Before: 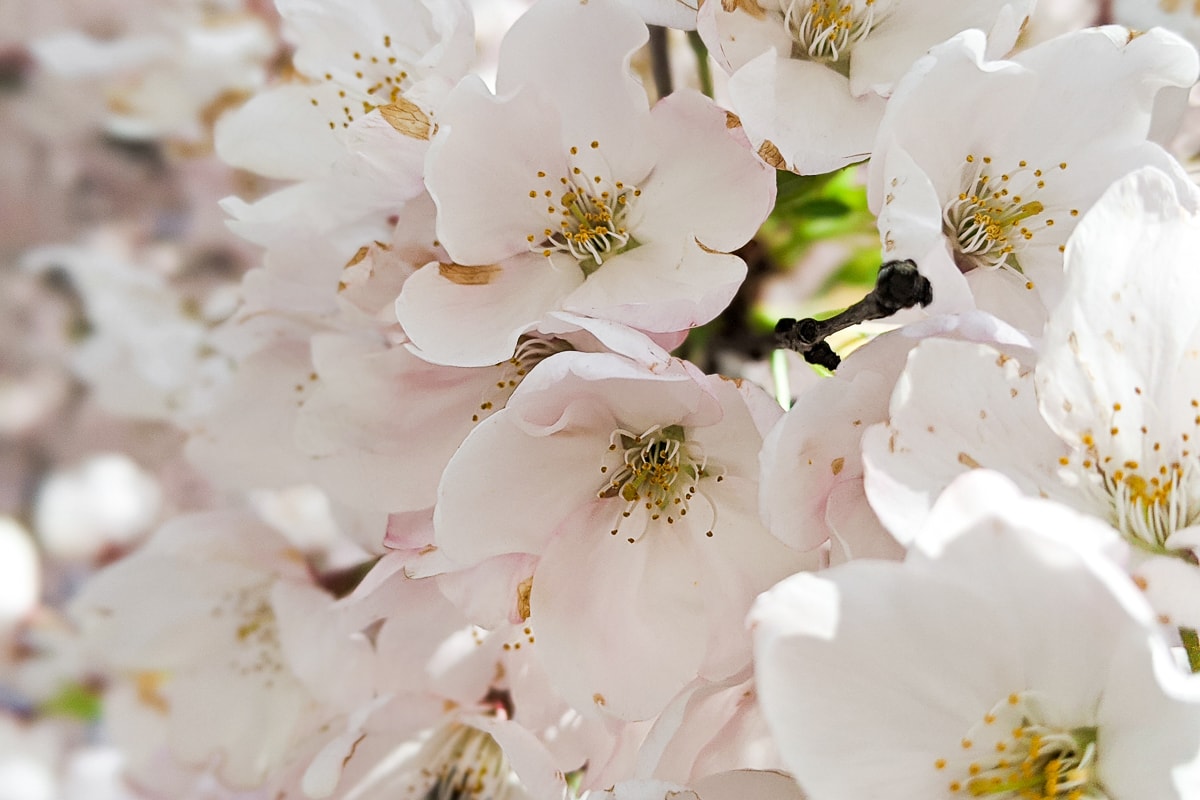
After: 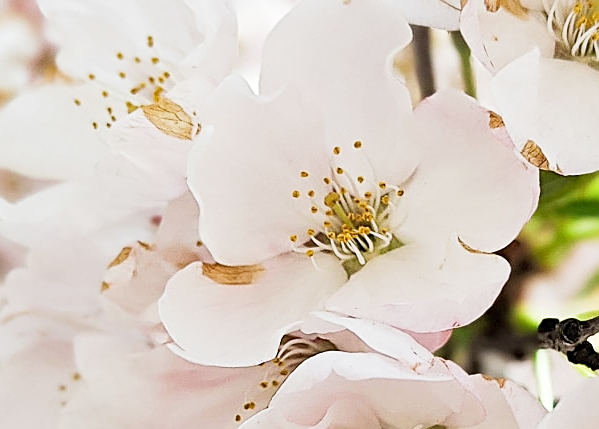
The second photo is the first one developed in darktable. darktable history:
base curve: curves: ch0 [(0, 0) (0.204, 0.334) (0.55, 0.733) (1, 1)], preserve colors none
sharpen: on, module defaults
crop: left 19.754%, right 30.258%, bottom 46.266%
